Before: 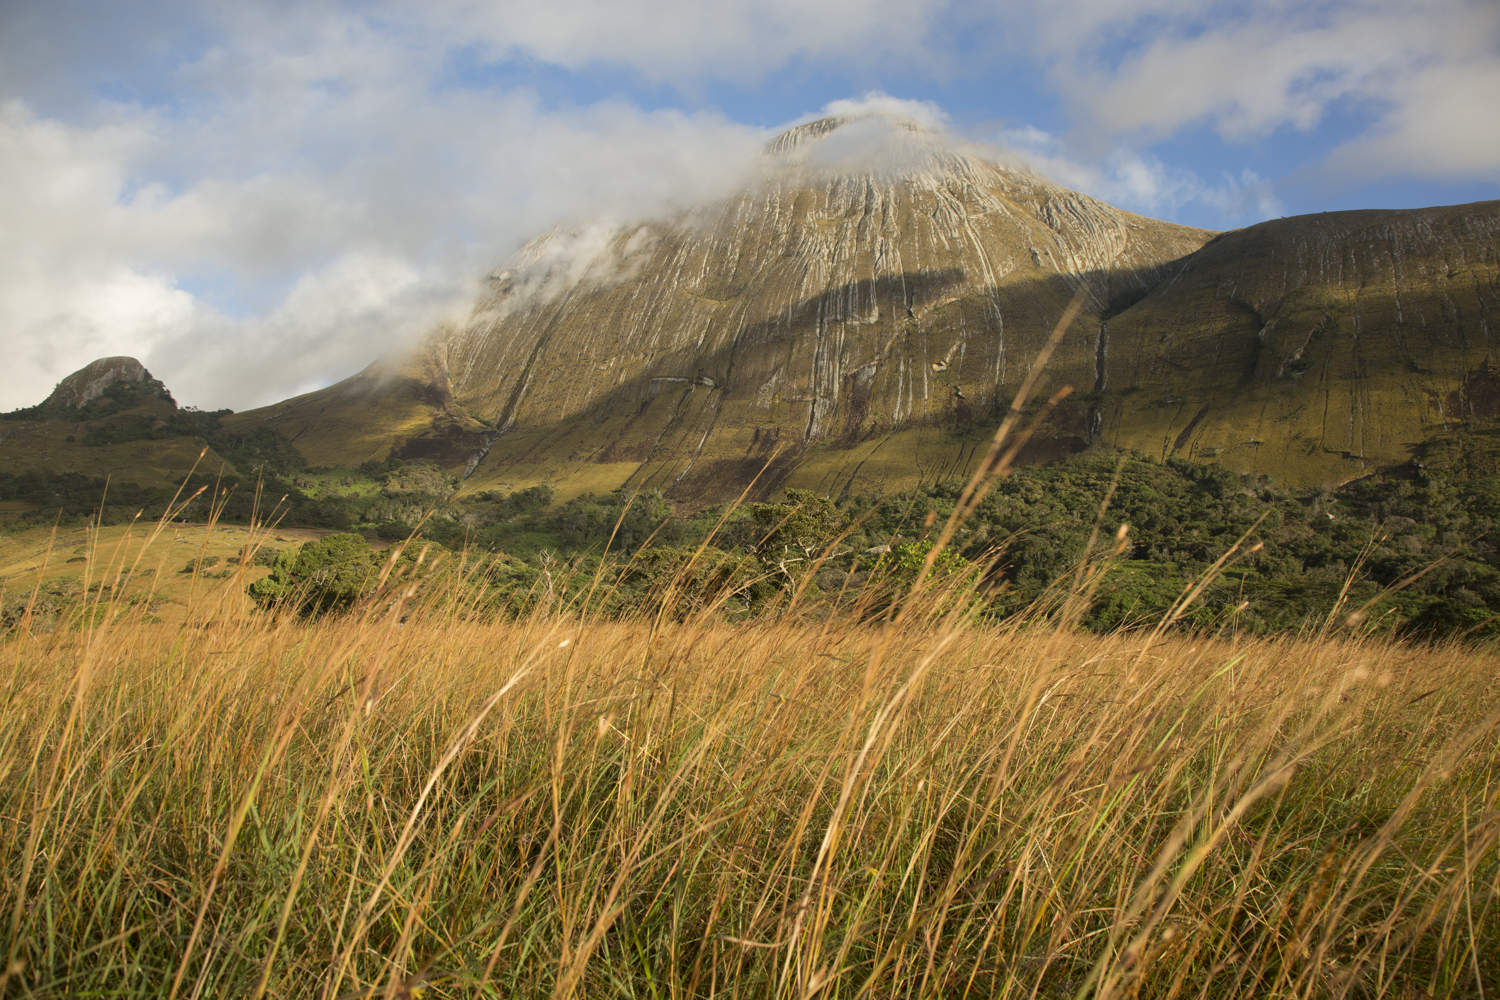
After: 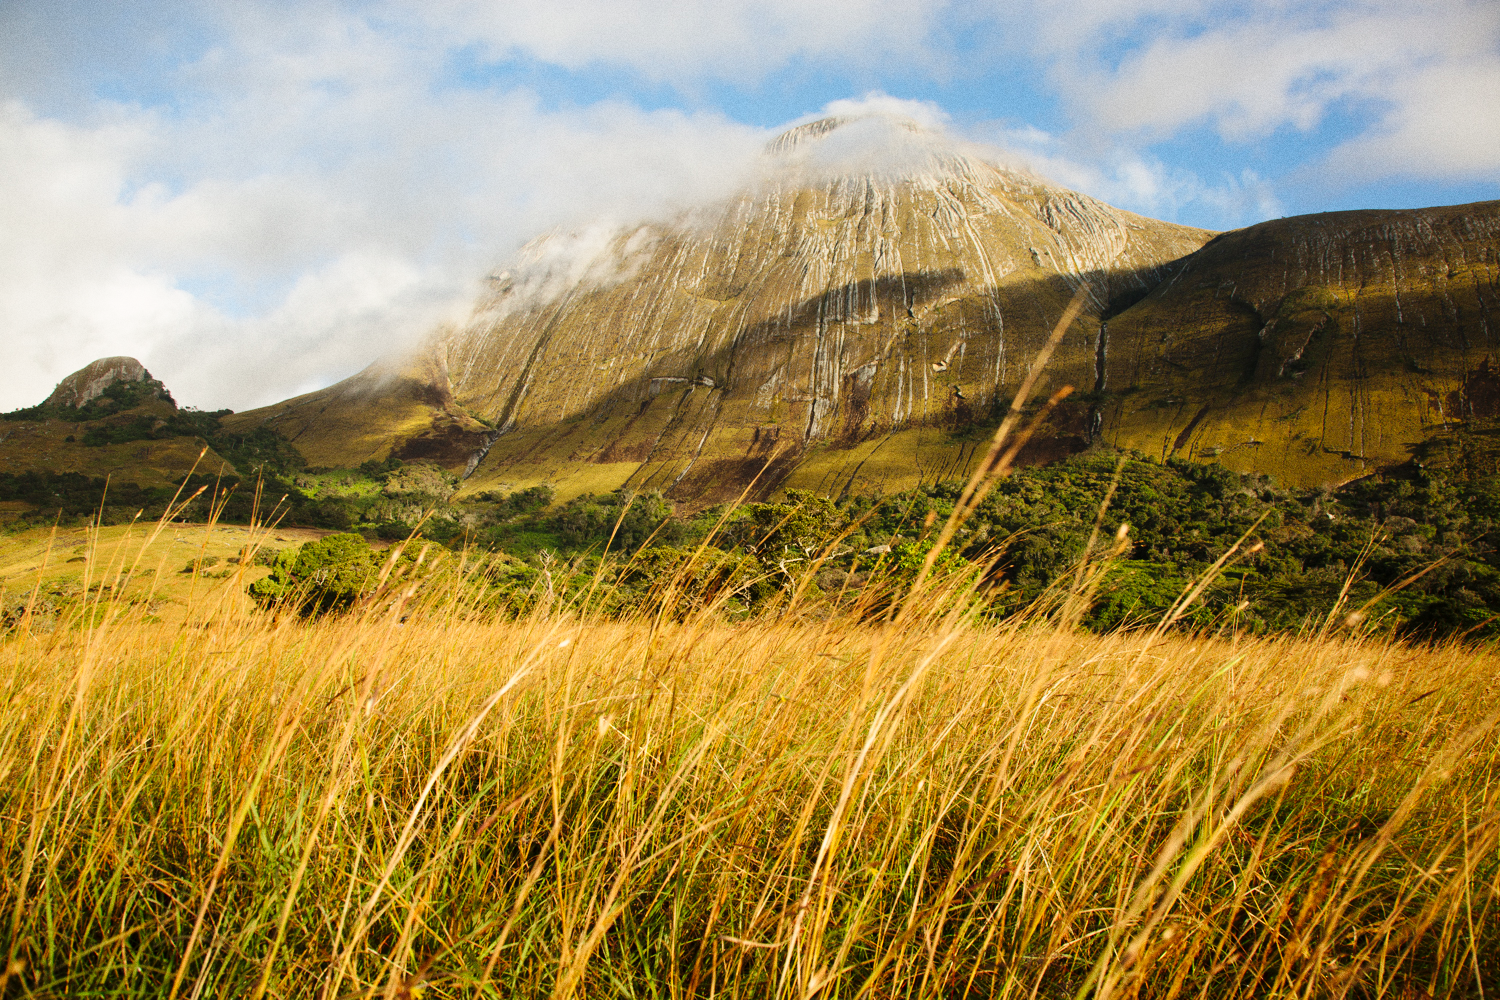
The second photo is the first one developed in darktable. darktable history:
grain: coarseness 0.09 ISO
base curve: curves: ch0 [(0, 0) (0.036, 0.025) (0.121, 0.166) (0.206, 0.329) (0.605, 0.79) (1, 1)], preserve colors none
